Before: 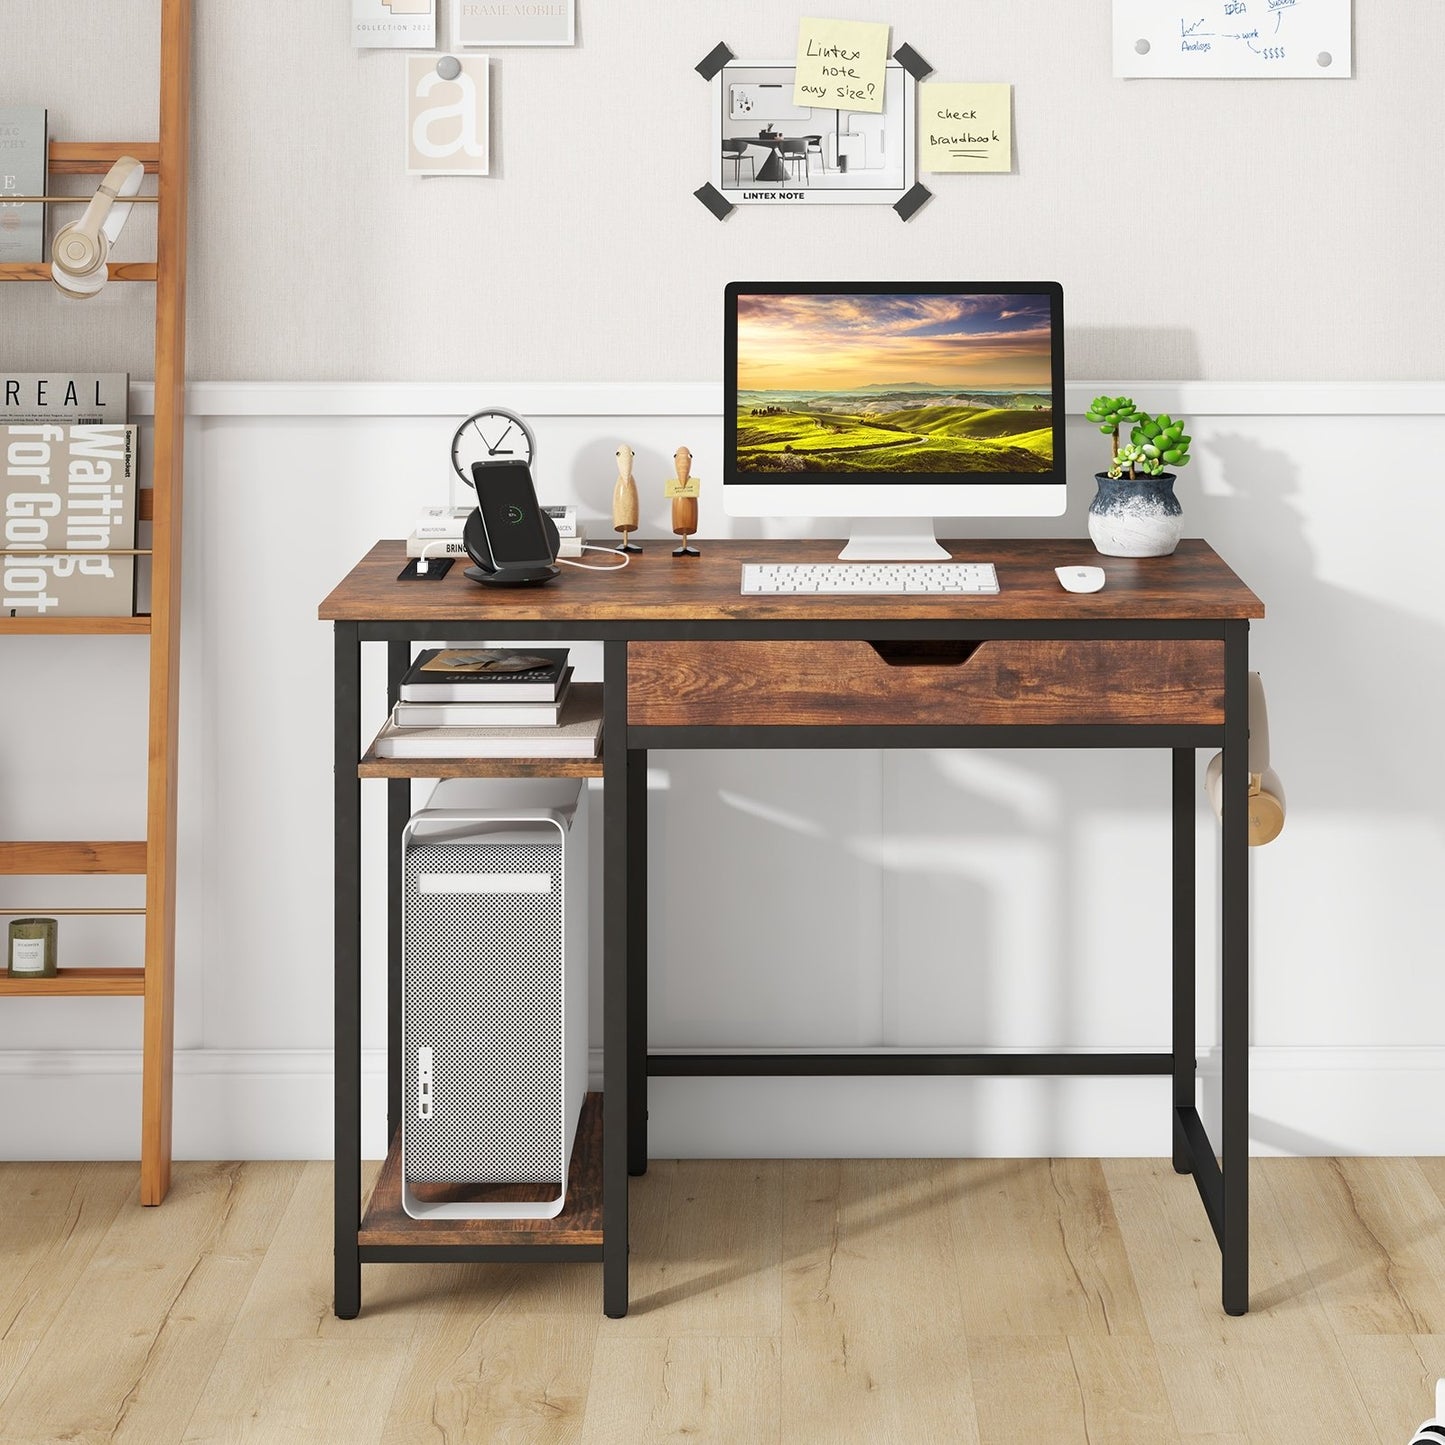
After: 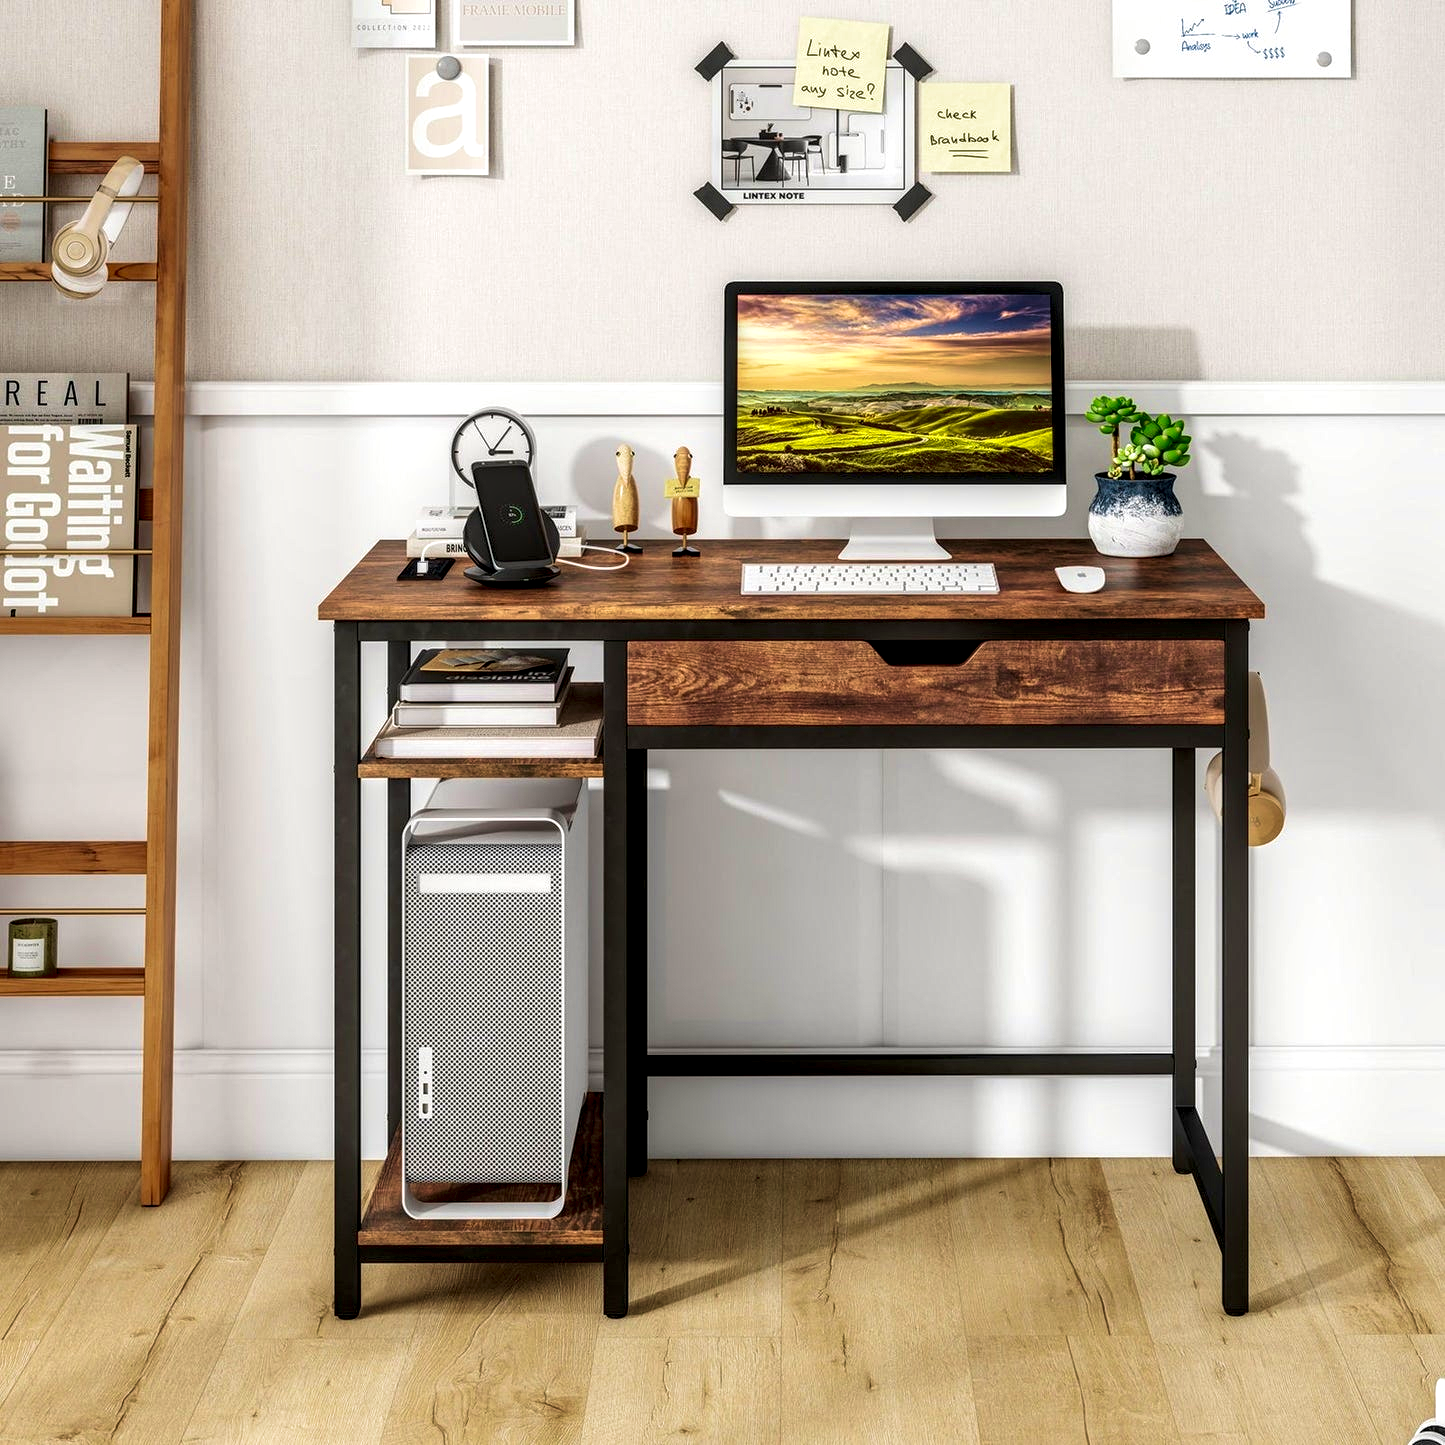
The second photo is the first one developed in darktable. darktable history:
velvia: strength 50.06%
local contrast: highlights 17%, detail 187%
contrast brightness saturation: saturation 0.101
